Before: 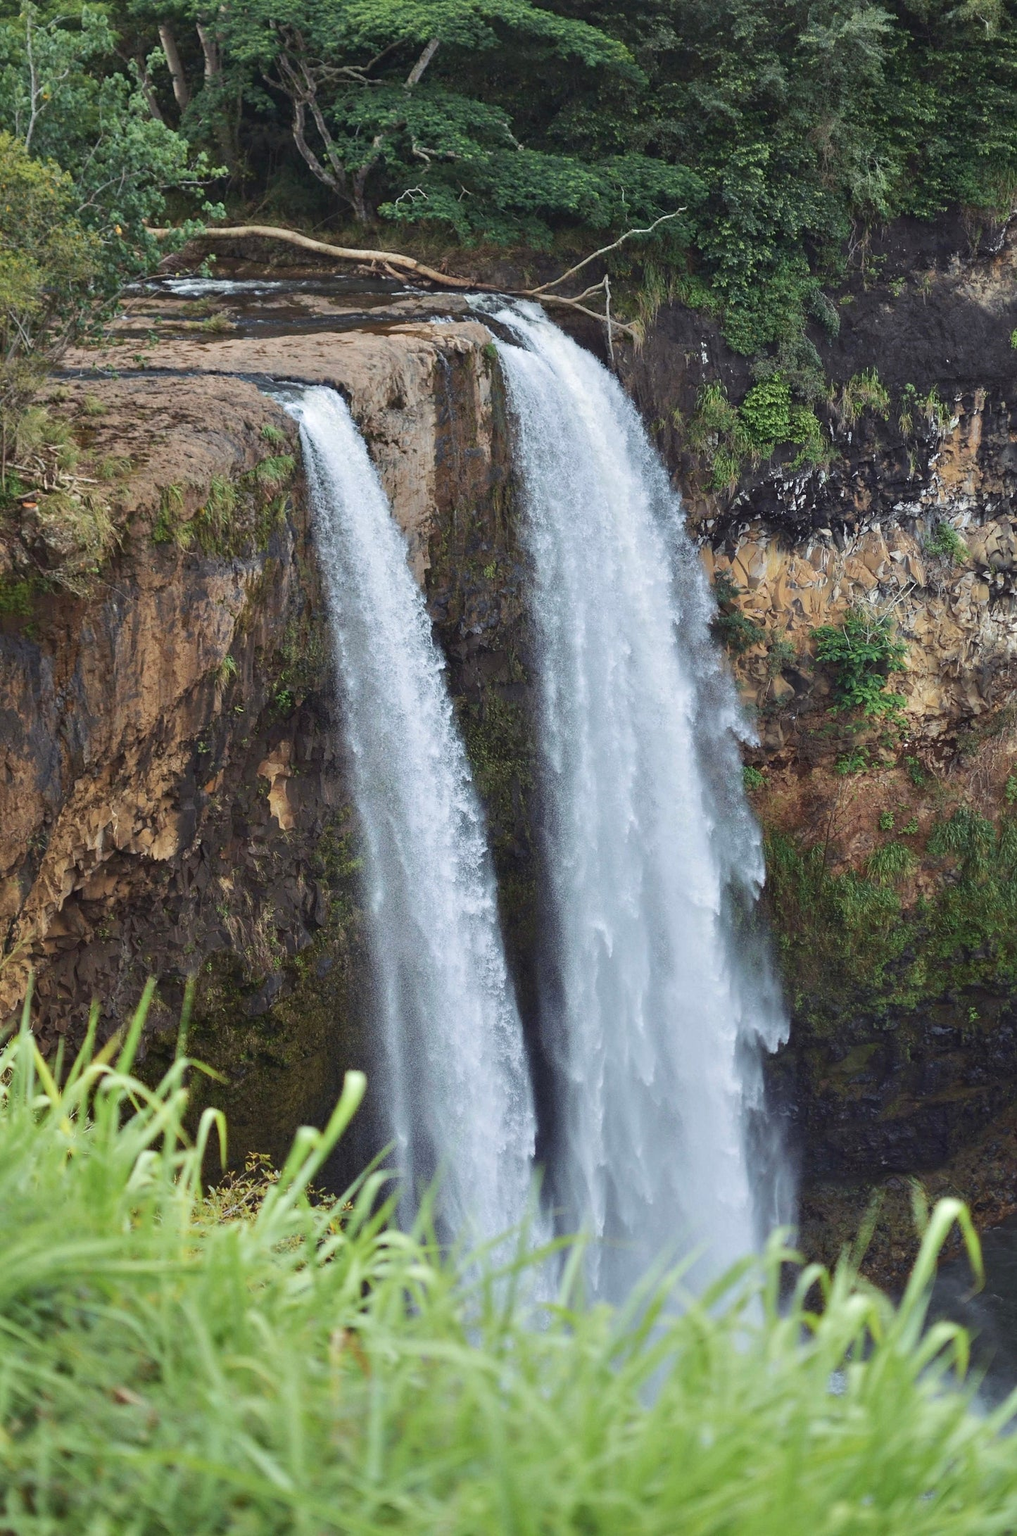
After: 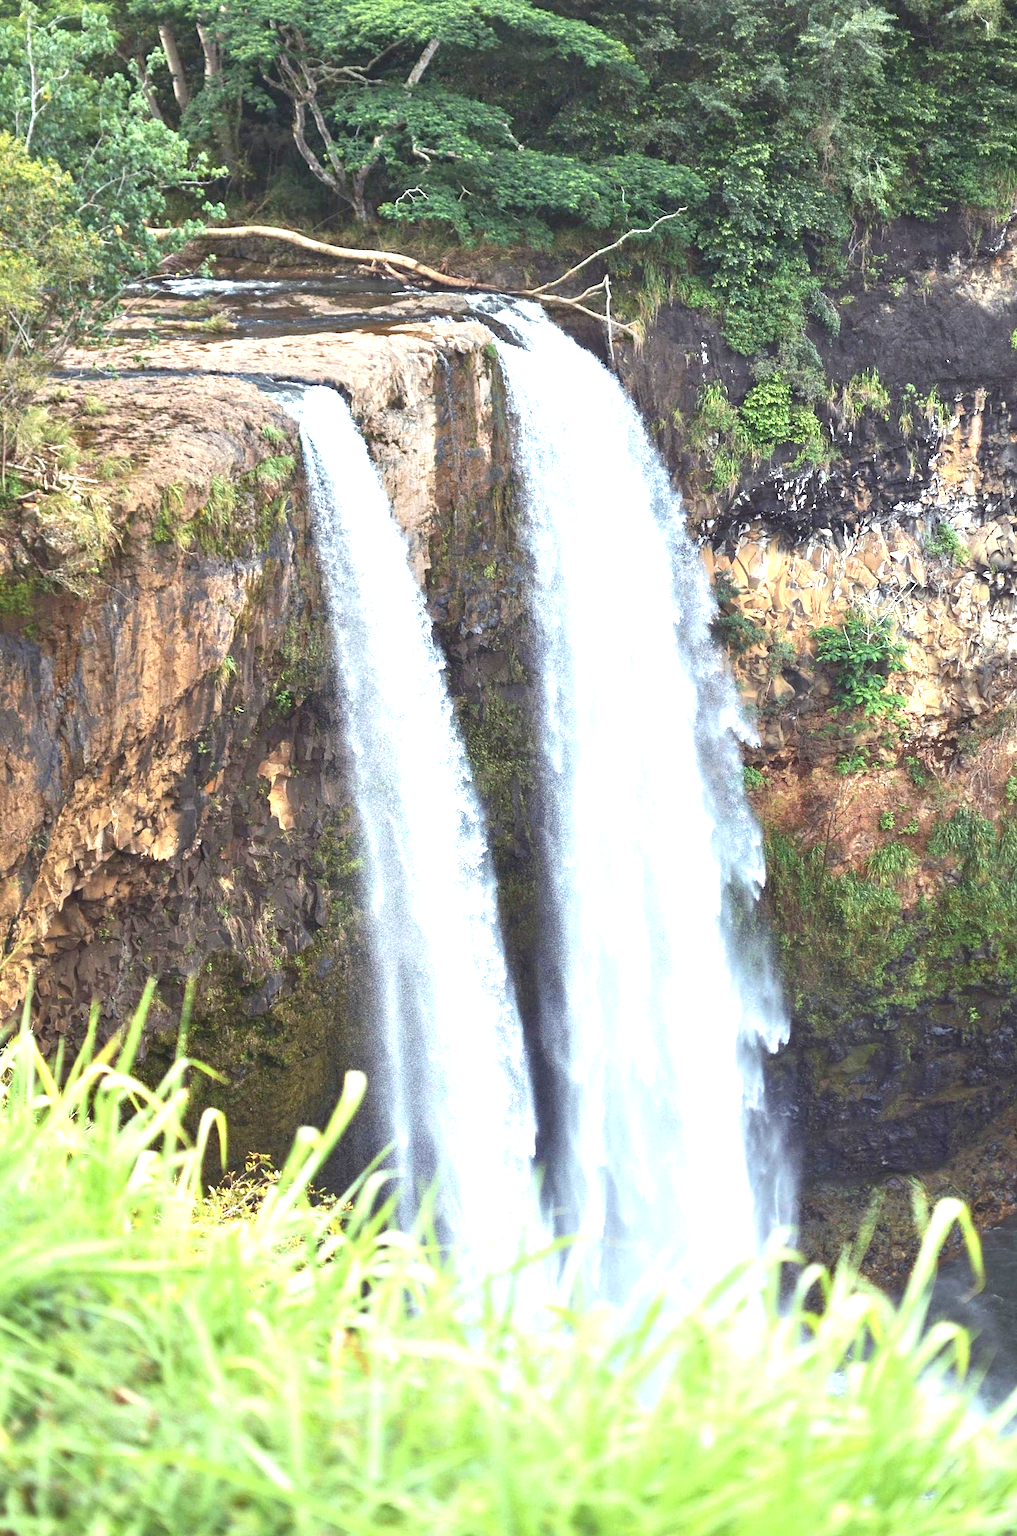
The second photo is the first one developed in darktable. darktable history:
exposure: black level correction 0, exposure 1.444 EV, compensate highlight preservation false
